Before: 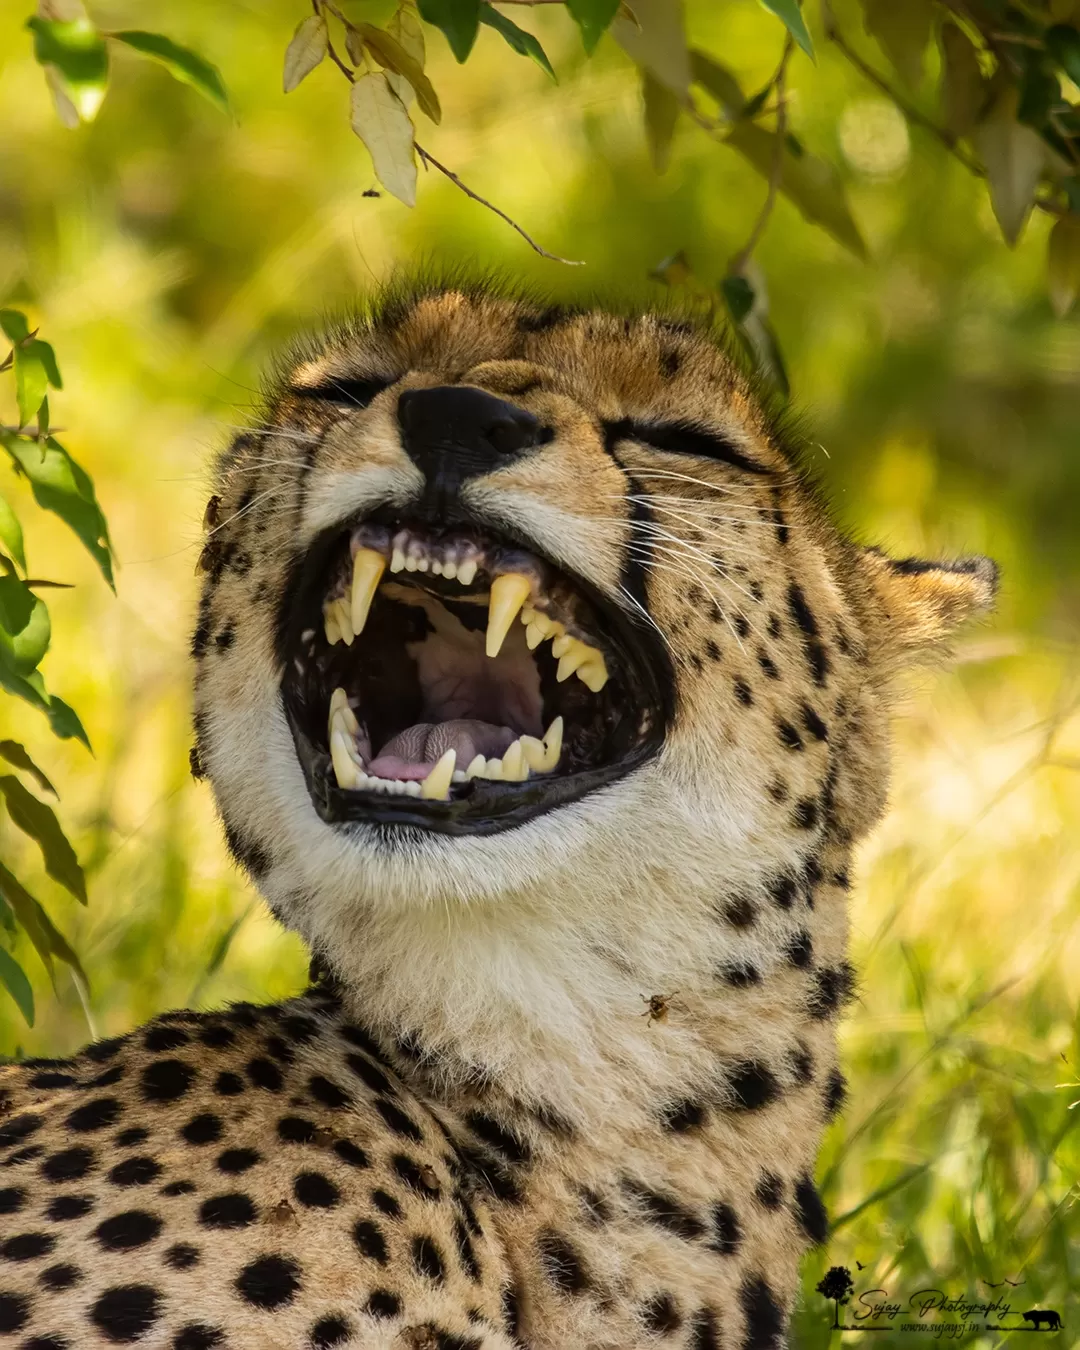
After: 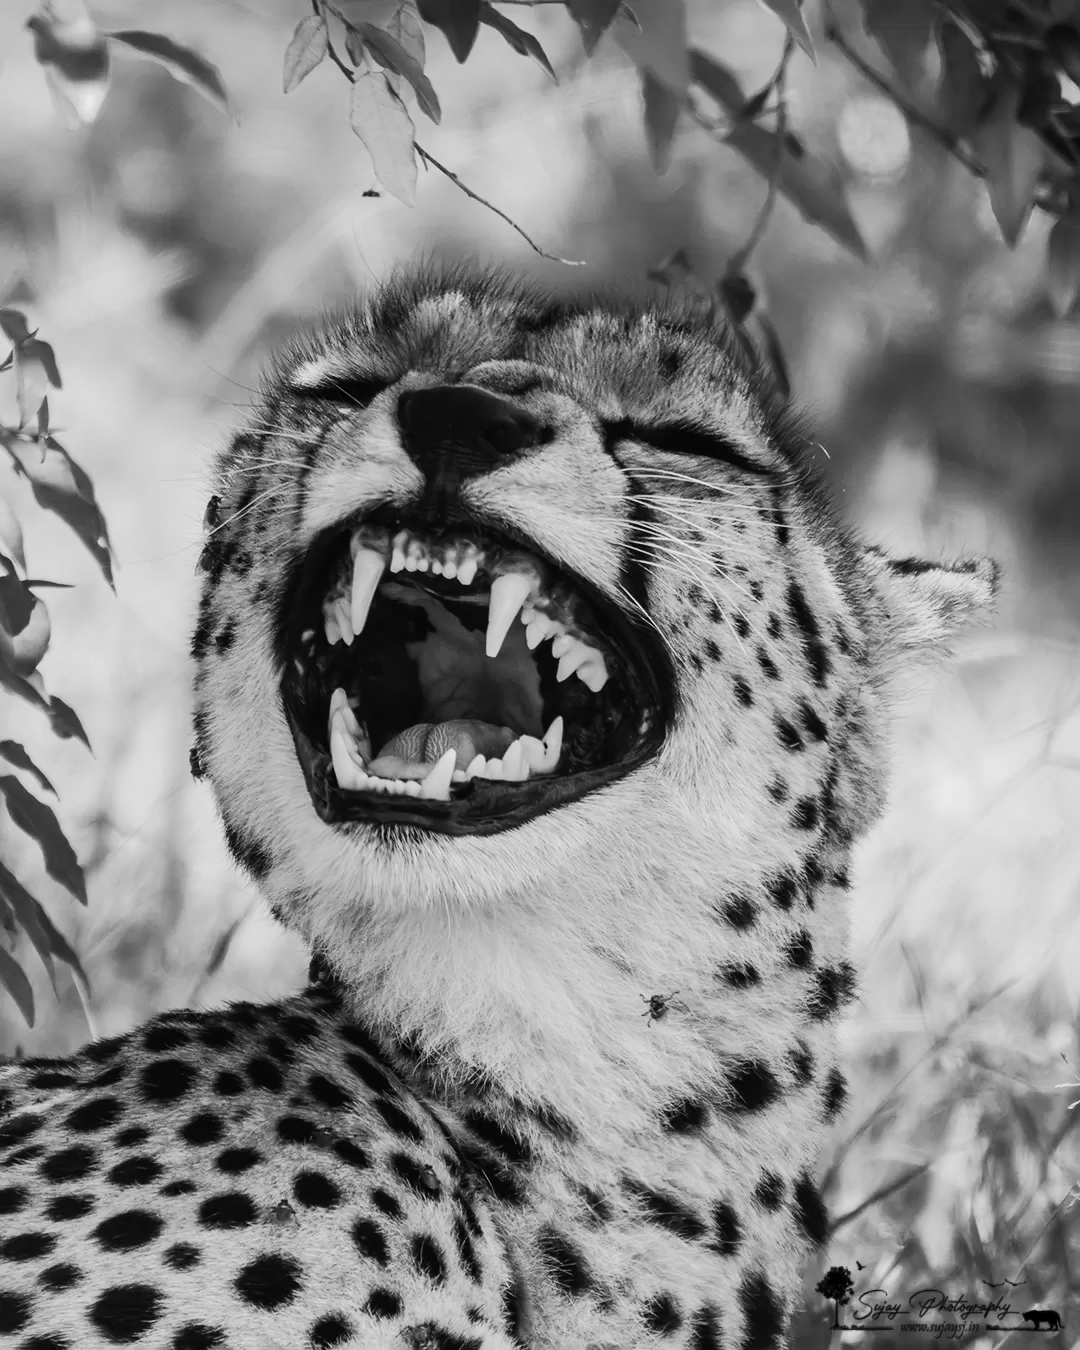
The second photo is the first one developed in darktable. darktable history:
tone curve: curves: ch0 [(0, 0) (0.003, 0.019) (0.011, 0.022) (0.025, 0.029) (0.044, 0.041) (0.069, 0.06) (0.1, 0.09) (0.136, 0.123) (0.177, 0.163) (0.224, 0.206) (0.277, 0.268) (0.335, 0.35) (0.399, 0.436) (0.468, 0.526) (0.543, 0.624) (0.623, 0.713) (0.709, 0.779) (0.801, 0.845) (0.898, 0.912) (1, 1)], preserve colors none
color look up table: target L [96.54, 88.12, 82.41, 77.34, 71.84, 64.74, 63.98, 51.49, 58.12, 48.04, 41.55, 32.1, 200.28, 83.12, 78.43, 75.15, 75.88, 59.41, 64.74, 63.22, 64.74, 48.57, 48.84, 46.43, 20.79, 25.02, 86.7, 83.12, 78.8, 74.42, 72.21, 61.7, 58.64, 46.43, 54.76, 47.5, 53.09, 45.63, 38.86, 25.76, 13.55, 9.263, 7.739, 4.315, 87.41, 74.78, 64.74, 40.73, 29.14], target a [-0.001, -0.001, -0.002, -0.001, 0, 0, 0, 0.001, 0.001, 0.001, 0, 0.001, 0, -0.001, 0, -0.001, -0.002, 0, 0, -0.001, 0, 0.001, 0.001, 0, 0, 0.001, -0.001 ×5, 0 ×4, 0.001 ×4, 0 ×5, -0.001, 0, 0, 0, 0.001], target b [0.023, 0.022, 0.022, 0.002 ×4, -0.004, -0.004, -0.004, 0.001, -0.005, 0, 0.001, 0.001, 0.002, 0.022, 0.002, 0.002, 0.02, 0.002, -0.004, -0.003, 0.001, 0.006, -0.003, 0.022, 0.001, 0.002, 0.021, 0.002, 0.002, -0.004, 0.001, 0.002, -0.004, -0.002, -0.003, -0.006, -0.001, -0.002, 0, 0, 0, 0.001, 0.001, 0.002, -0.003, -0.003], num patches 49
